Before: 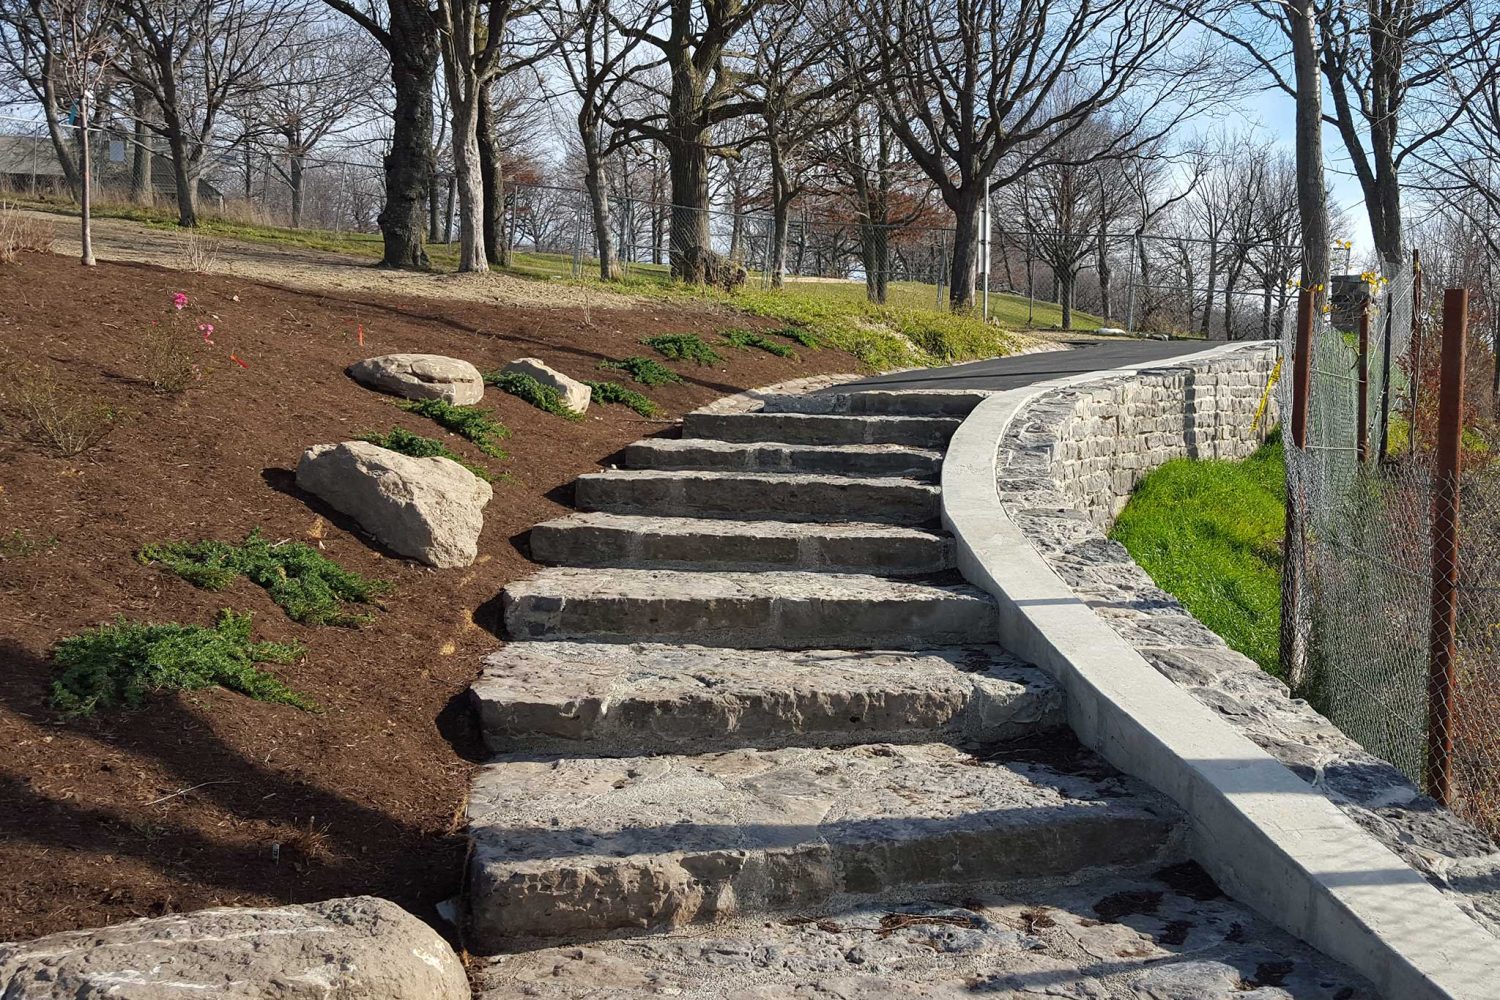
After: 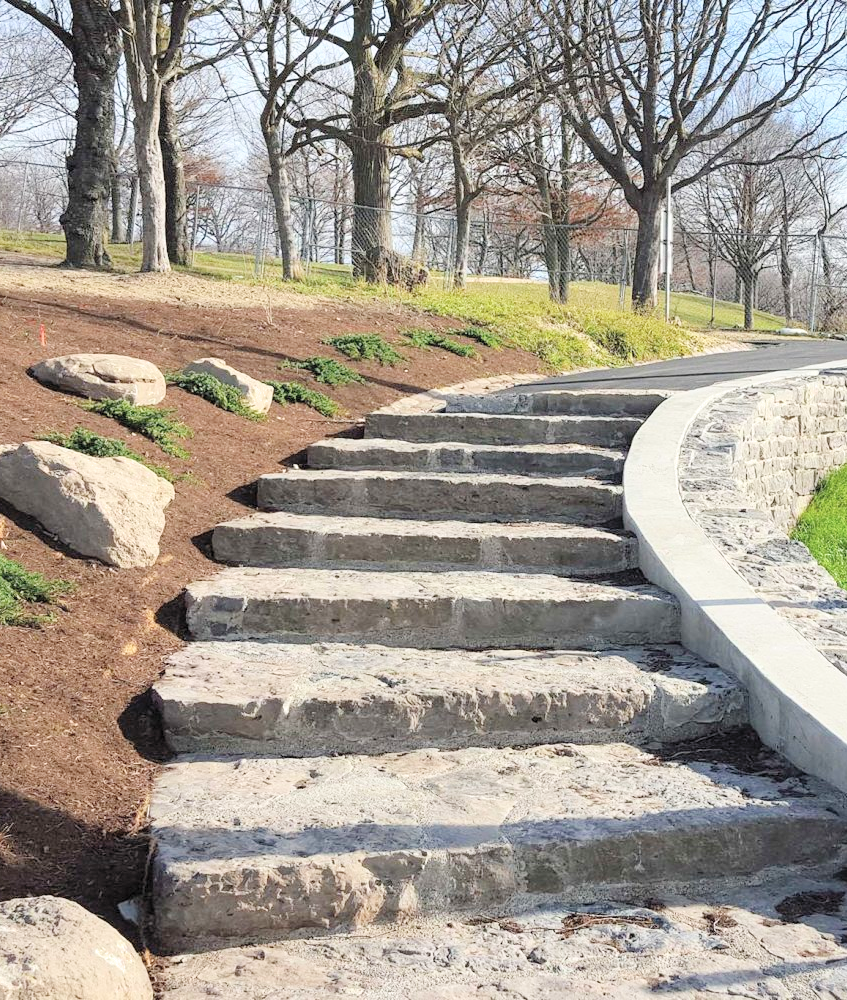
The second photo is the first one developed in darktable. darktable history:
contrast brightness saturation: contrast 0.138, brightness 0.222
crop: left 21.215%, right 22.258%
exposure: exposure 1 EV, compensate exposure bias true, compensate highlight preservation false
filmic rgb: middle gray luminance 18.34%, black relative exposure -10.47 EV, white relative exposure 3.41 EV, target black luminance 0%, hardness 6.01, latitude 98.27%, contrast 0.84, shadows ↔ highlights balance 0.498%
